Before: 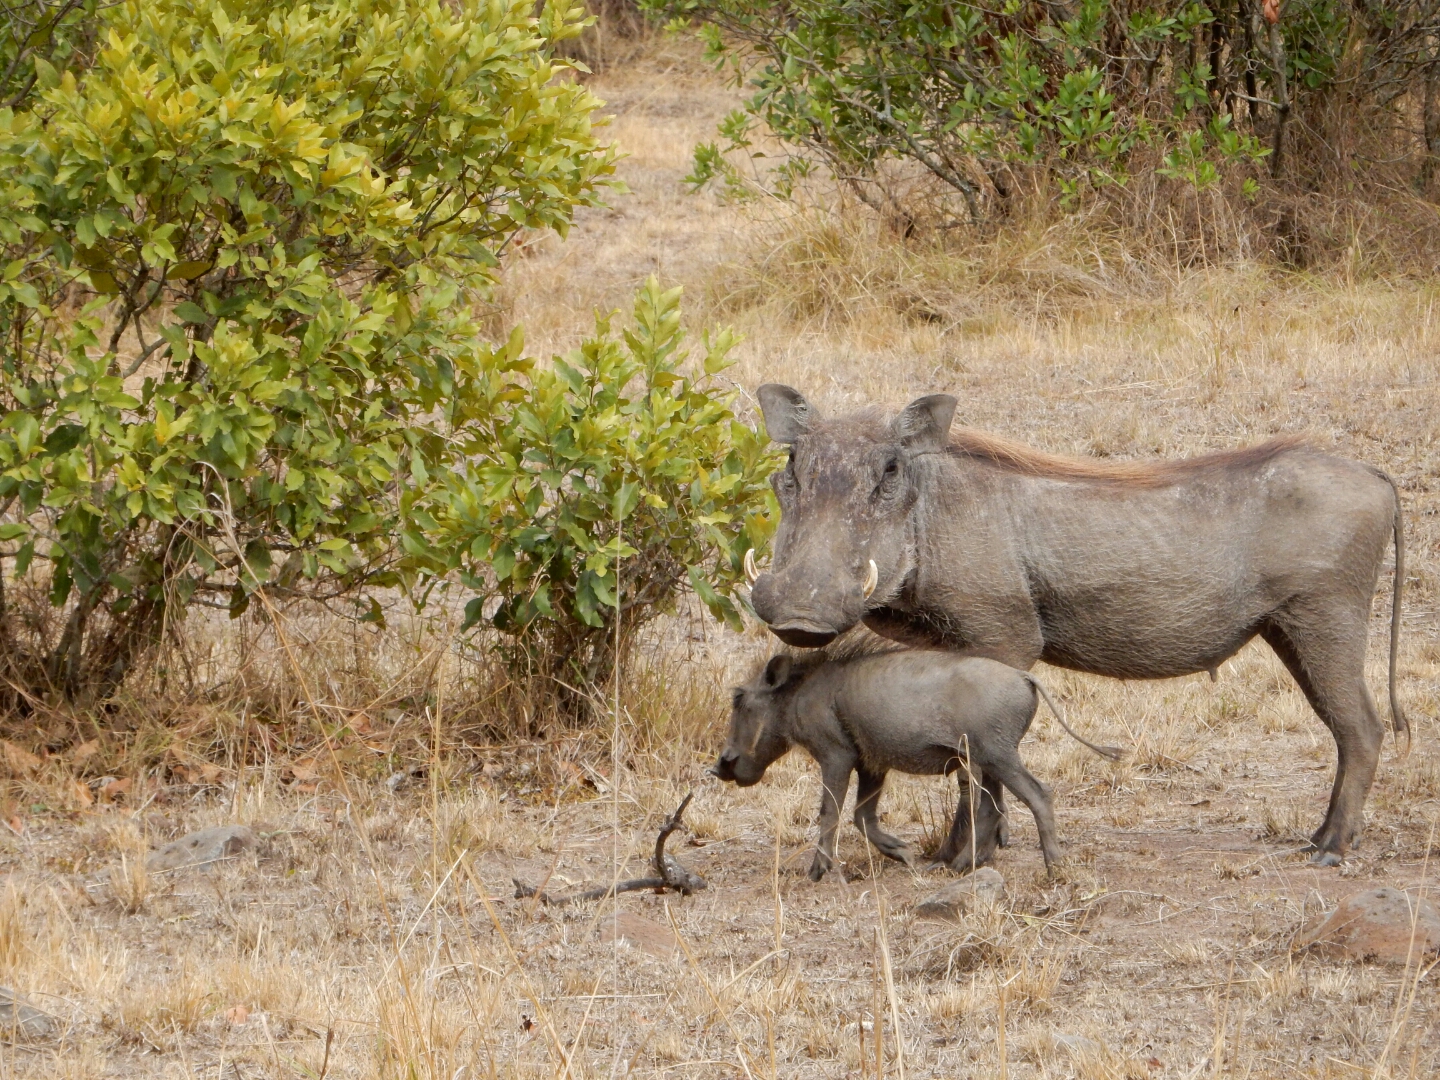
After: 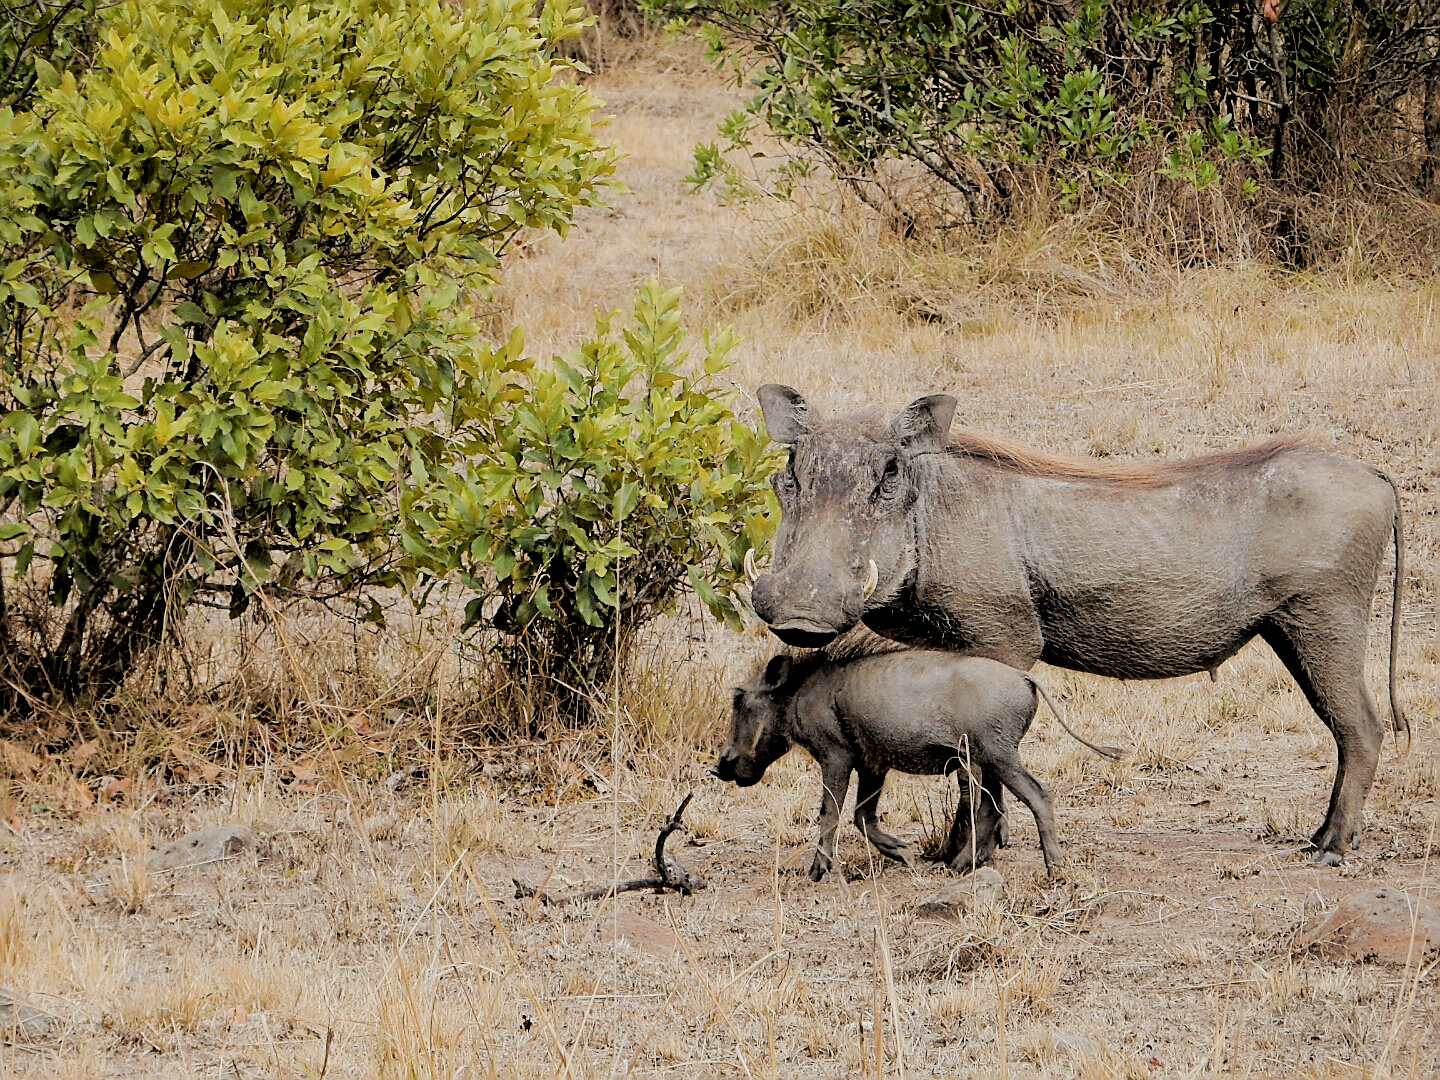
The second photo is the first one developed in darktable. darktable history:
filmic rgb: black relative exposure -2.81 EV, white relative exposure 4.56 EV, threshold 2.96 EV, hardness 1.72, contrast 1.259, enable highlight reconstruction true
sharpen: radius 1.396, amount 1.259, threshold 0.614
shadows and highlights: shadows 11.4, white point adjustment 1.24, highlights -1.44, soften with gaussian
